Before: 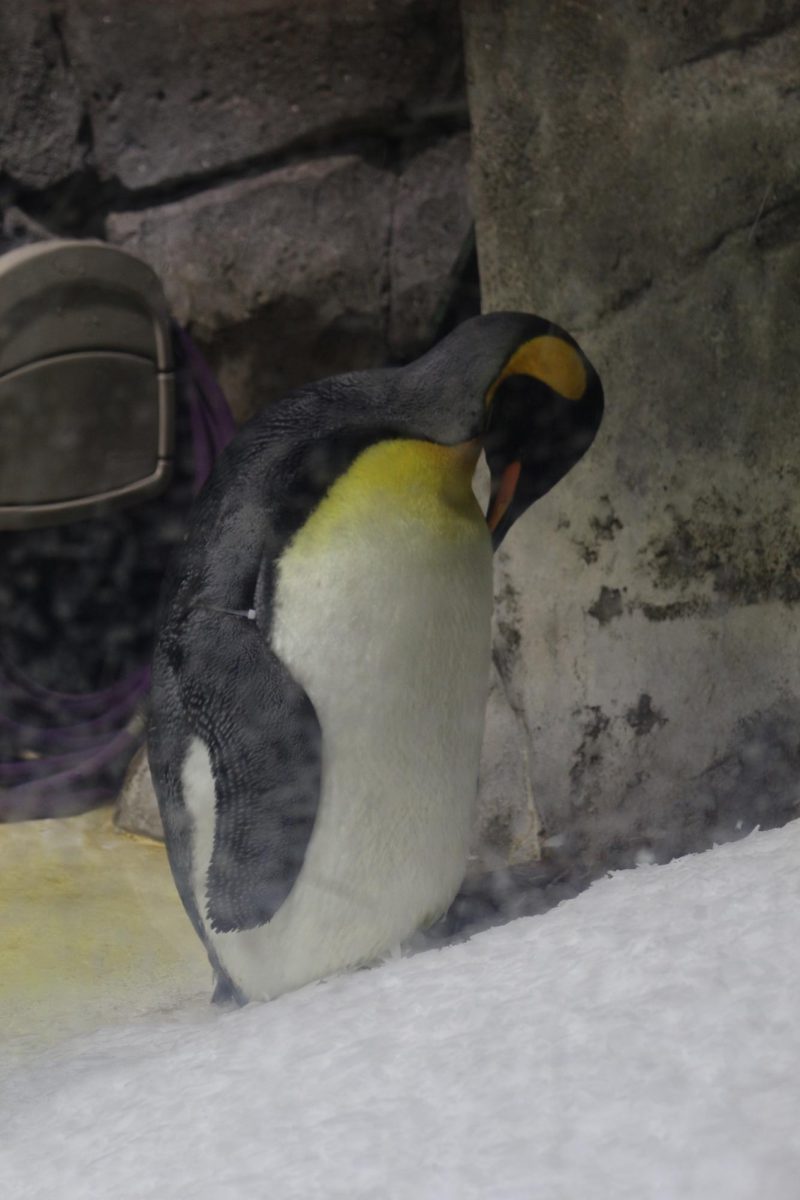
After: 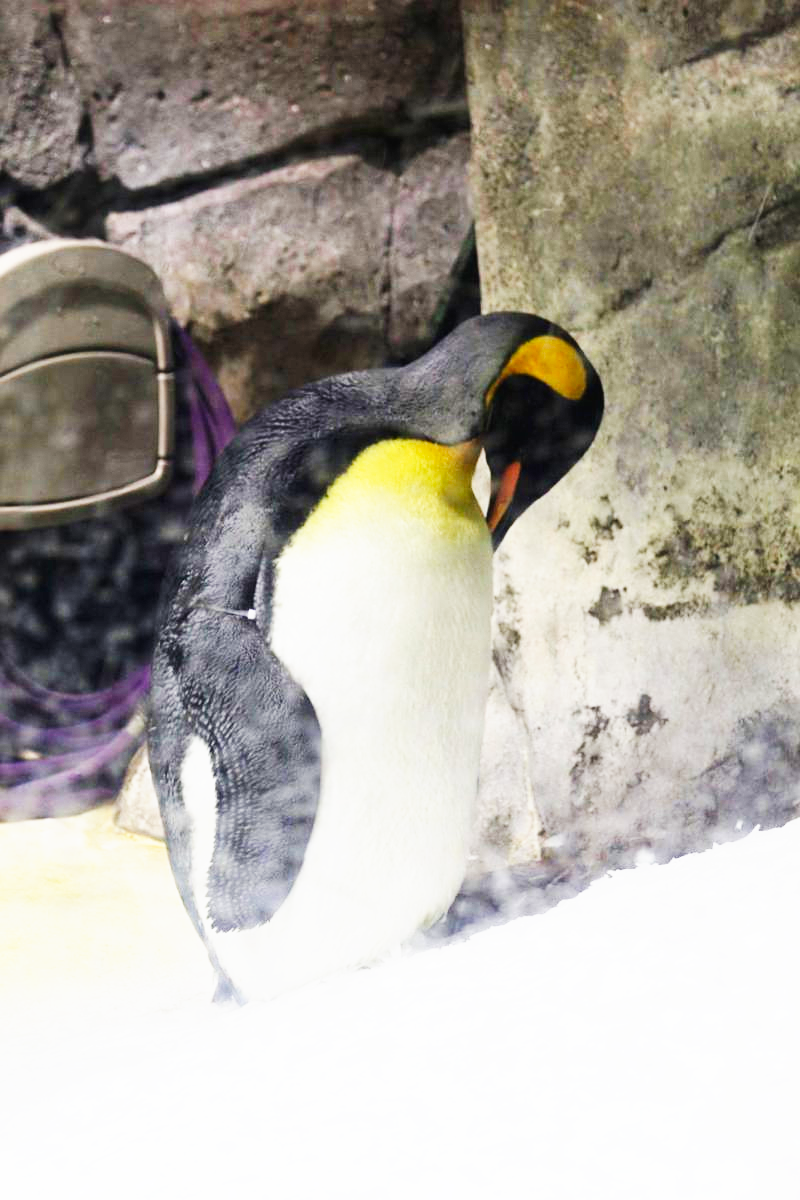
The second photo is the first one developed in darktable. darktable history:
exposure: black level correction 0.001, exposure 1.314 EV, compensate exposure bias true, compensate highlight preservation false
base curve: curves: ch0 [(0, 0) (0.007, 0.004) (0.027, 0.03) (0.046, 0.07) (0.207, 0.54) (0.442, 0.872) (0.673, 0.972) (1, 1)], preserve colors none
contrast brightness saturation: contrast -0.019, brightness -0.01, saturation 0.039
sharpen: amount 0.215
